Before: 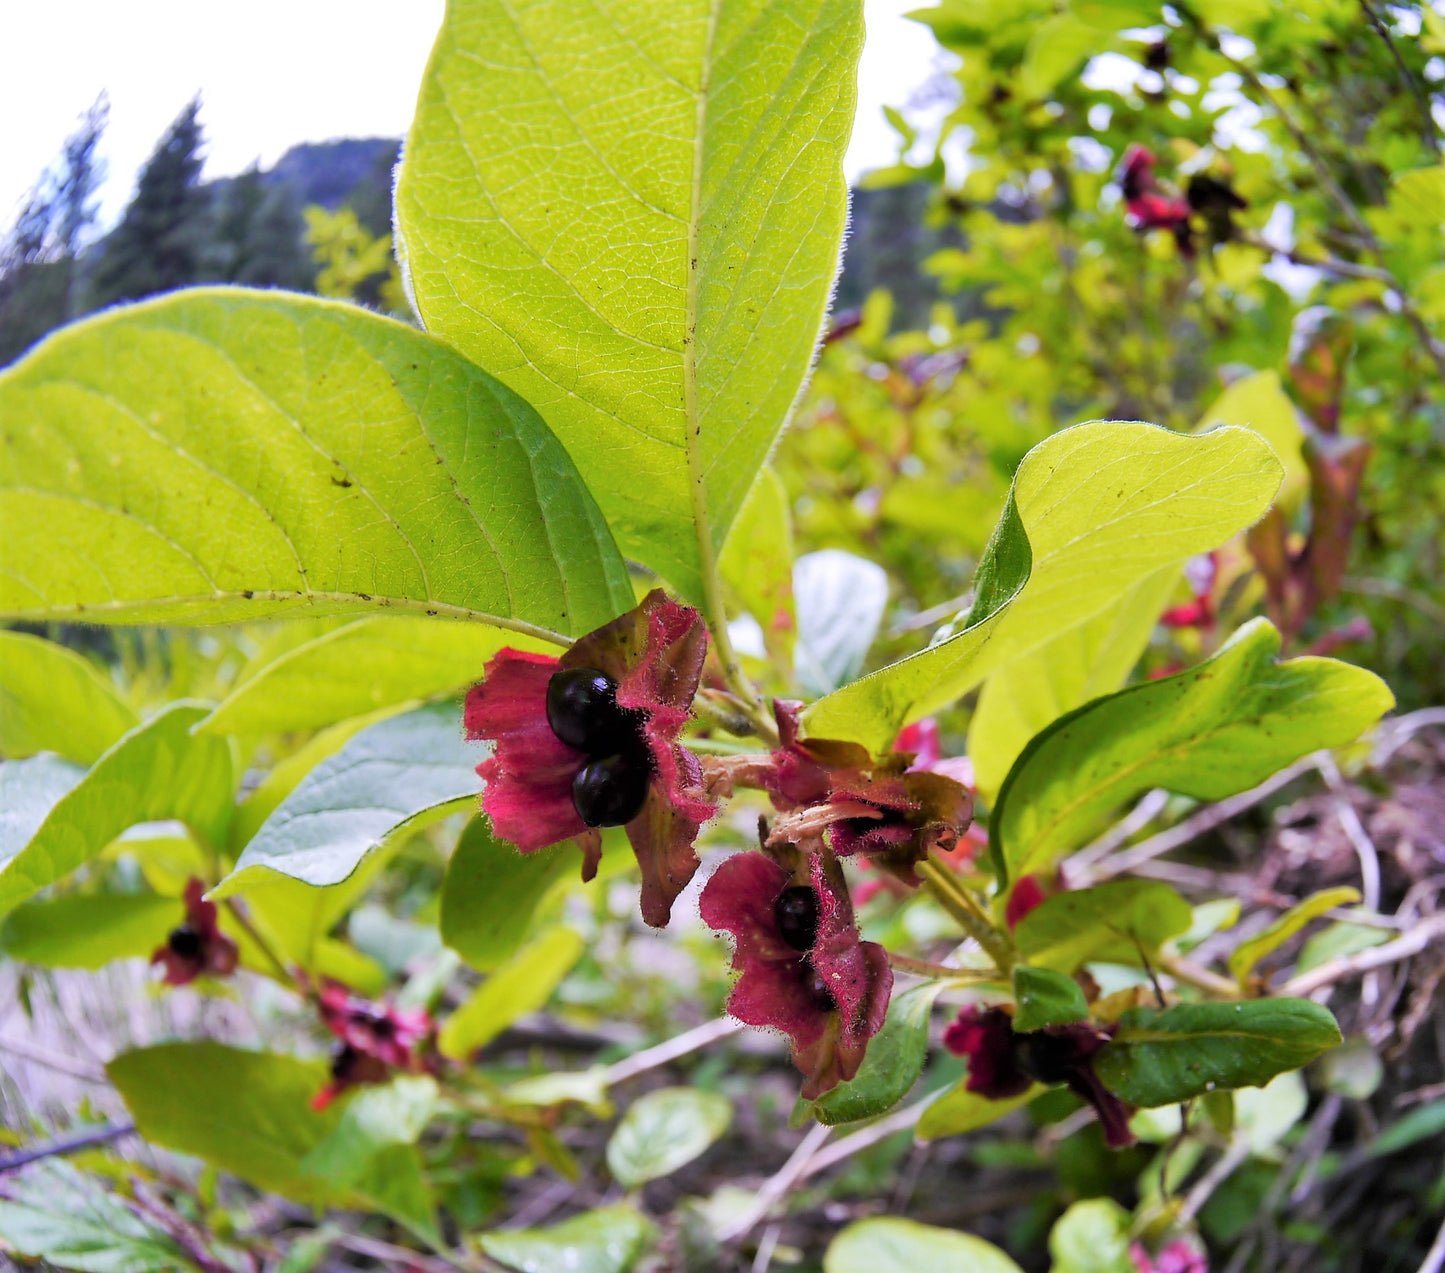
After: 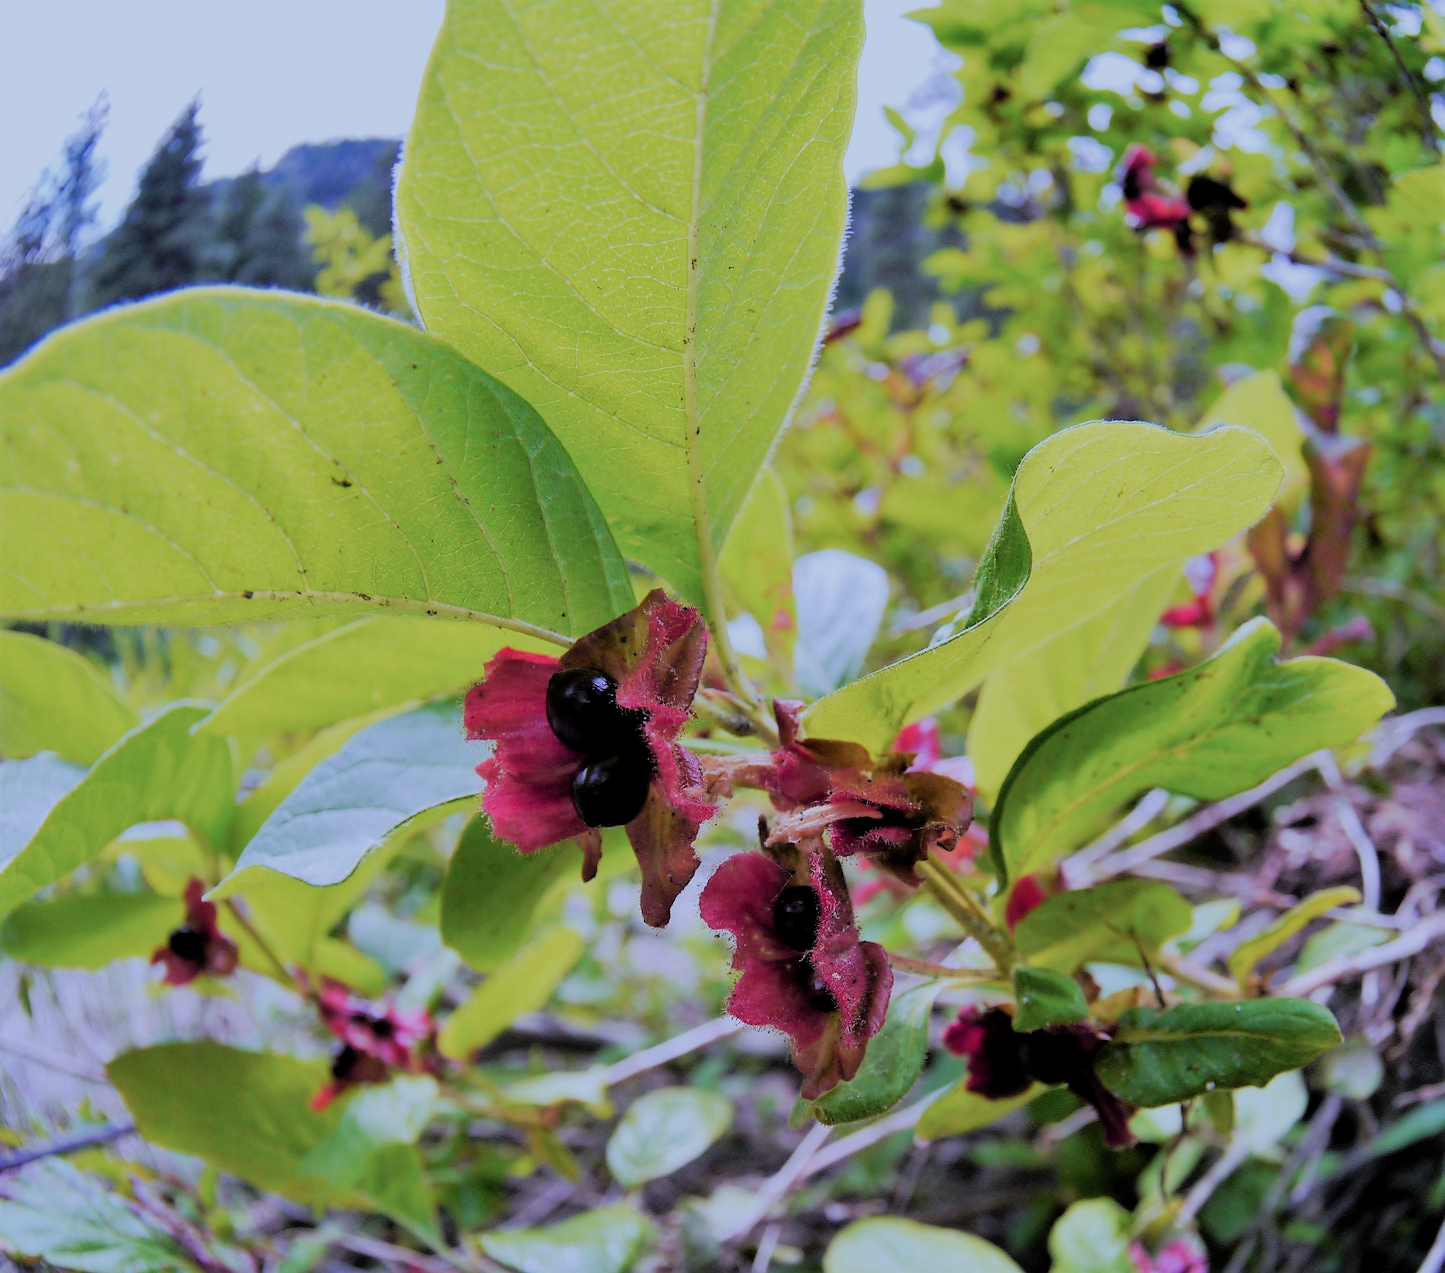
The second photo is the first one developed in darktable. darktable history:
filmic rgb: middle gray luminance 29.81%, black relative exposure -8.93 EV, white relative exposure 7 EV, target black luminance 0%, hardness 2.96, latitude 2.34%, contrast 0.96, highlights saturation mix 4.73%, shadows ↔ highlights balance 11.97%
tone equalizer: edges refinement/feathering 500, mask exposure compensation -1.57 EV, preserve details no
color correction: highlights a* -1.84, highlights b* -18.29
